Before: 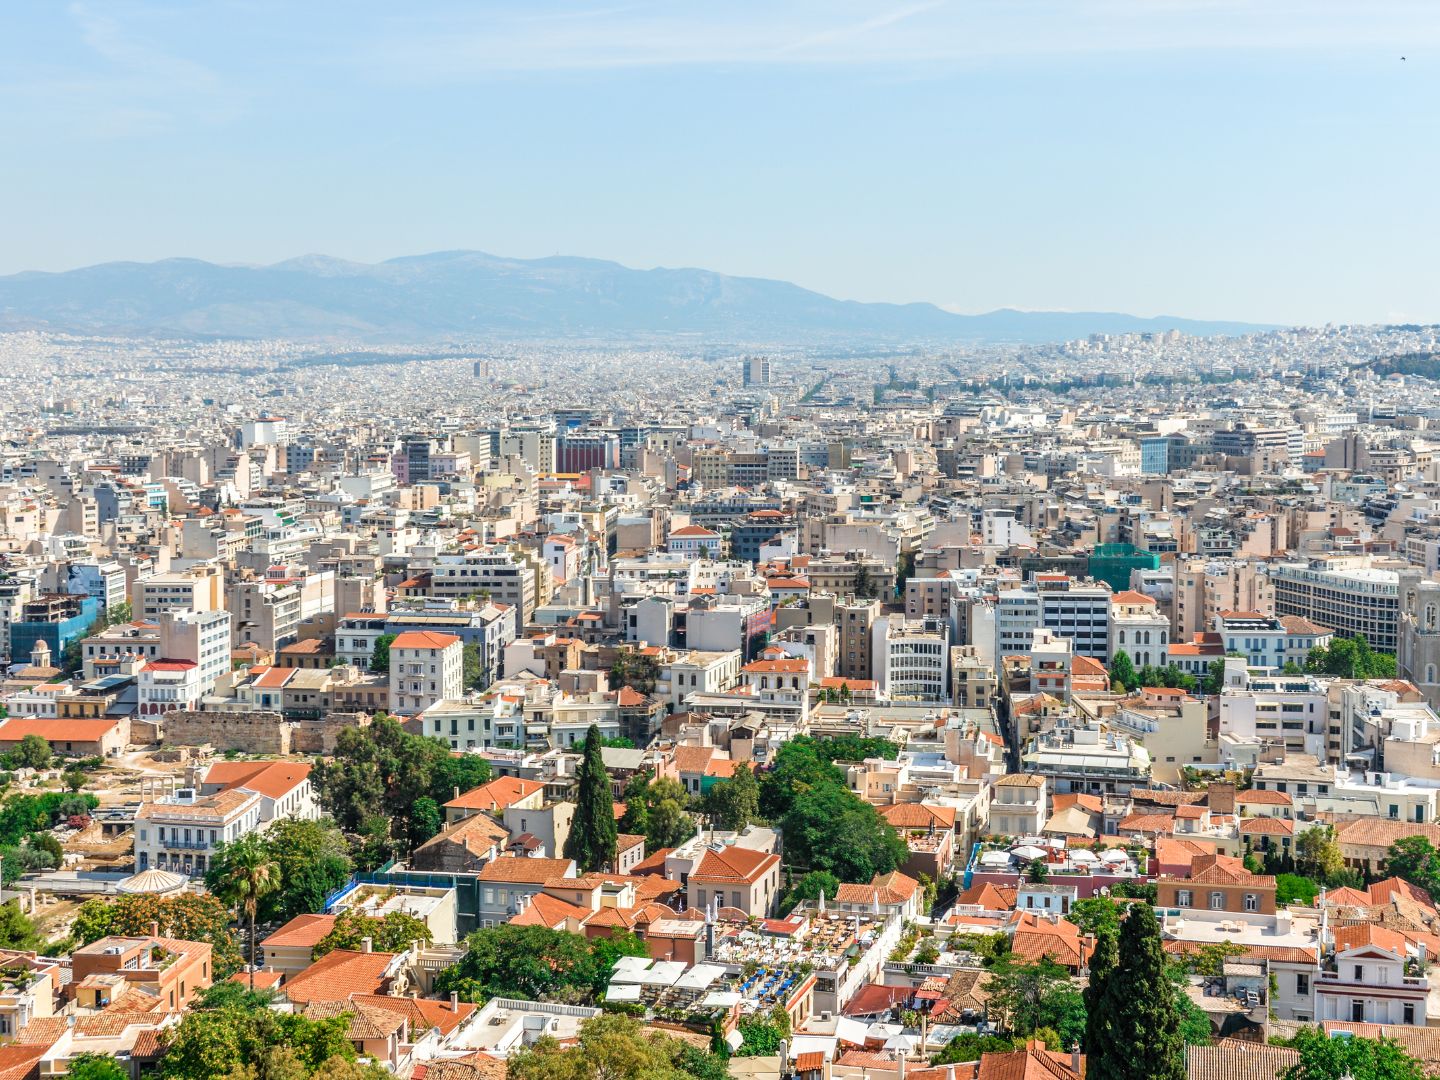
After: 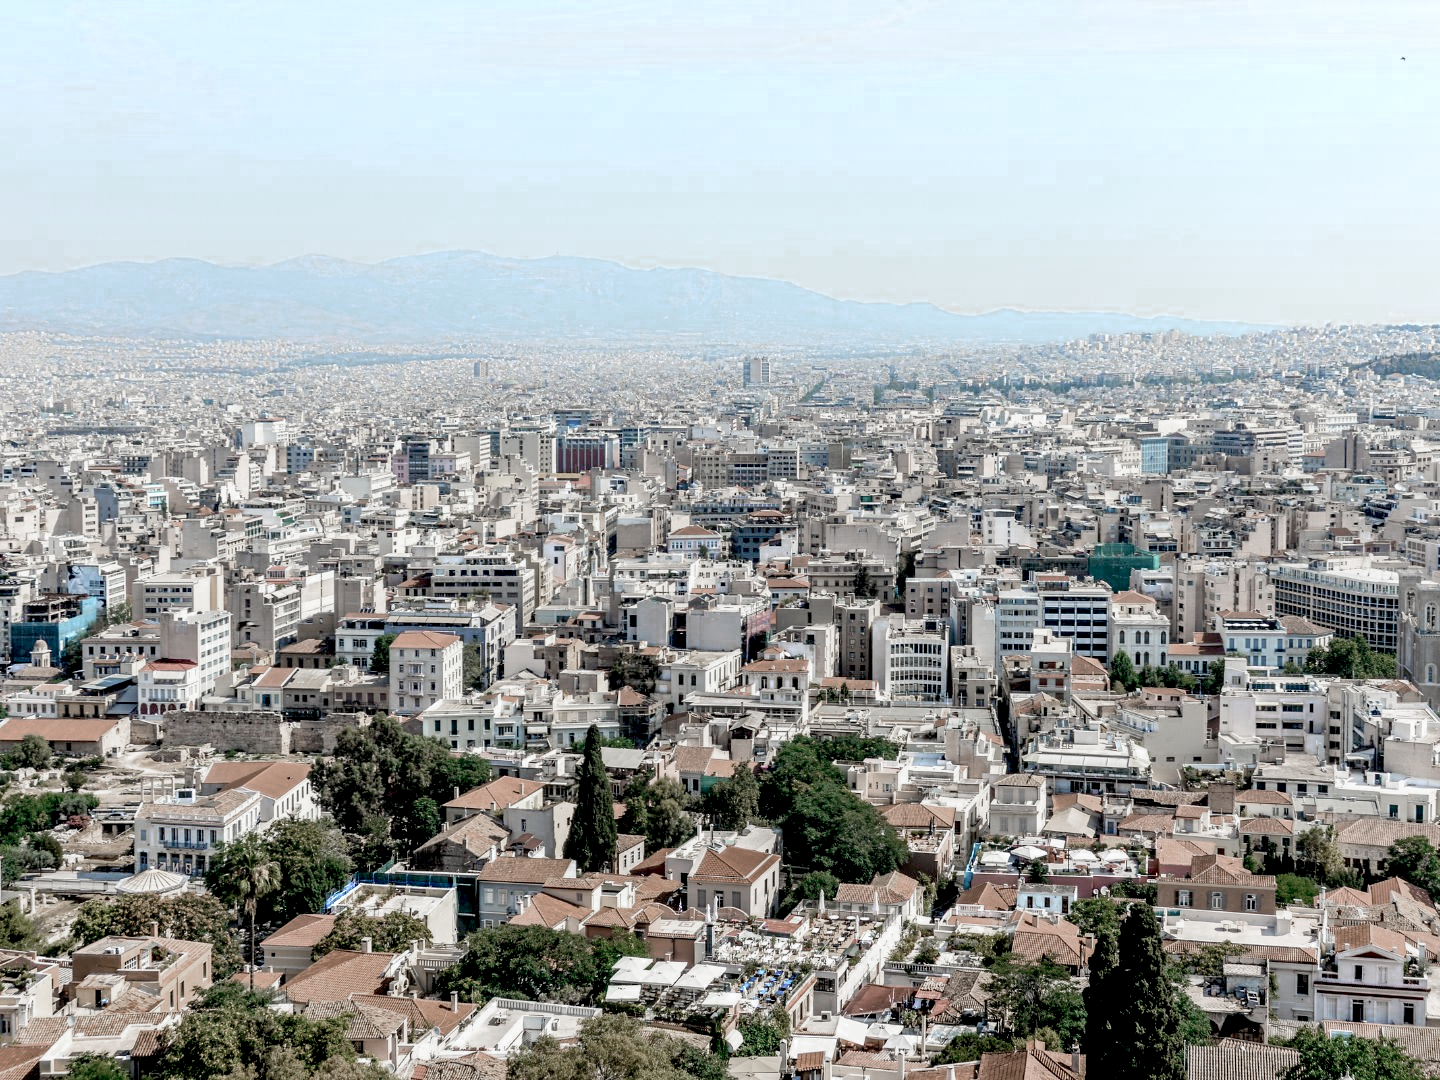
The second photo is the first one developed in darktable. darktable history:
exposure: black level correction 0.029, exposure -0.073 EV, compensate highlight preservation false
color zones: curves: ch0 [(0, 0.613) (0.01, 0.613) (0.245, 0.448) (0.498, 0.529) (0.642, 0.665) (0.879, 0.777) (0.99, 0.613)]; ch1 [(0, 0.272) (0.219, 0.127) (0.724, 0.346)]
